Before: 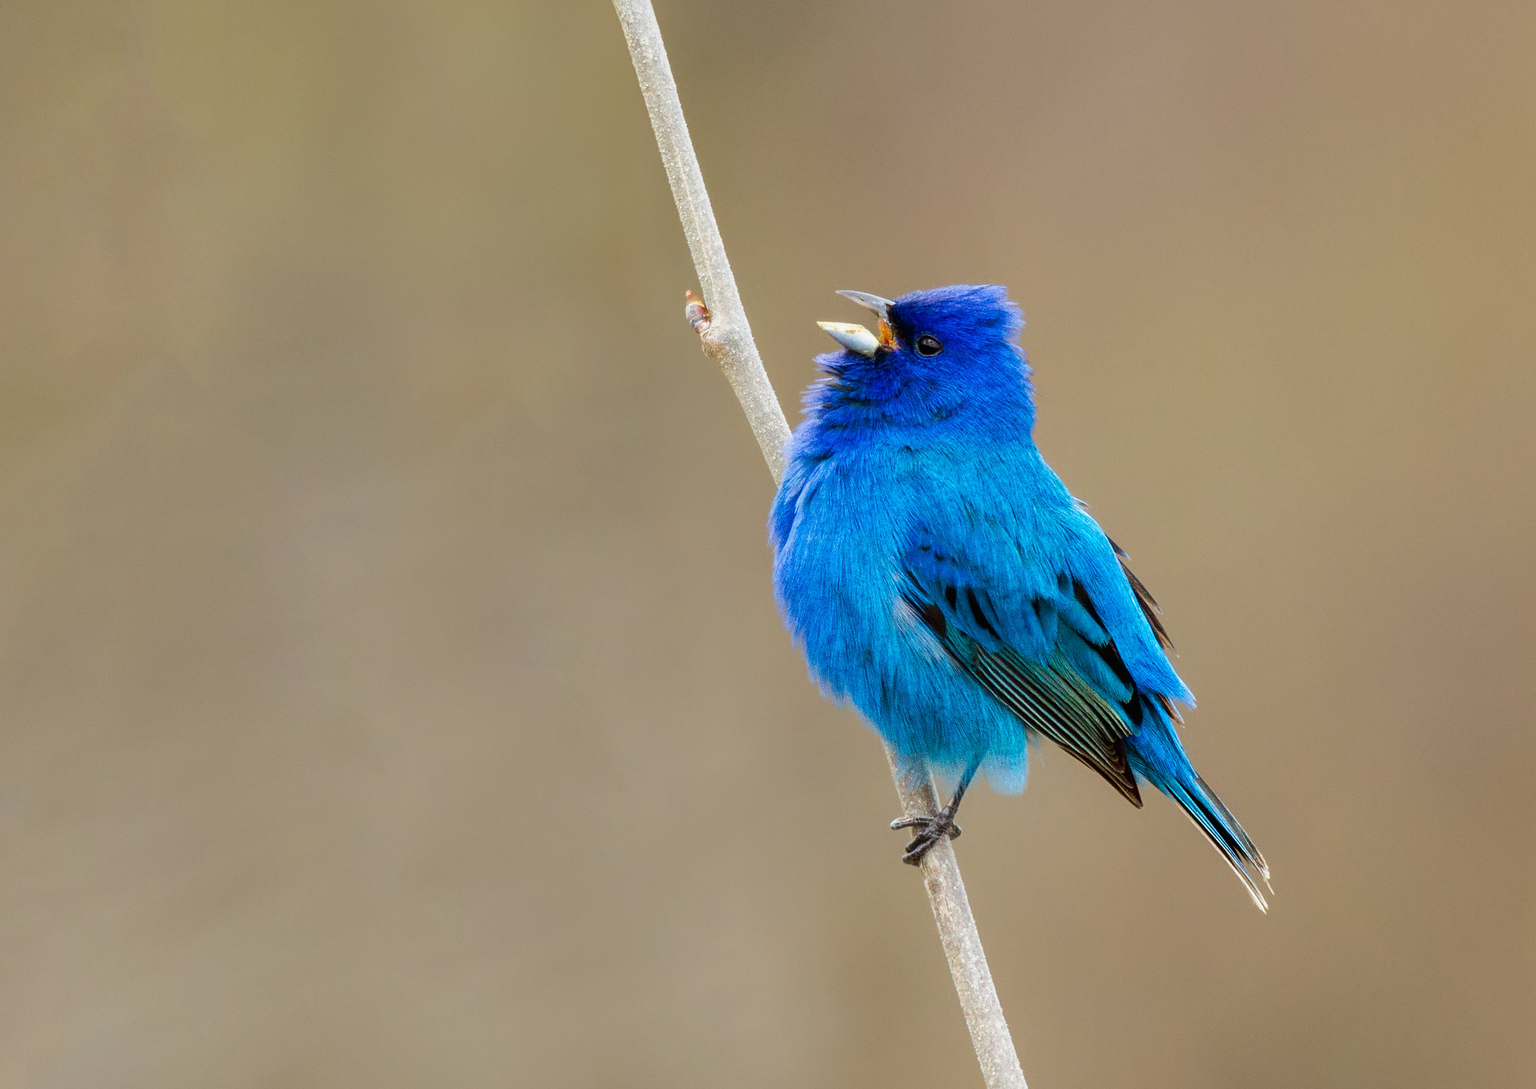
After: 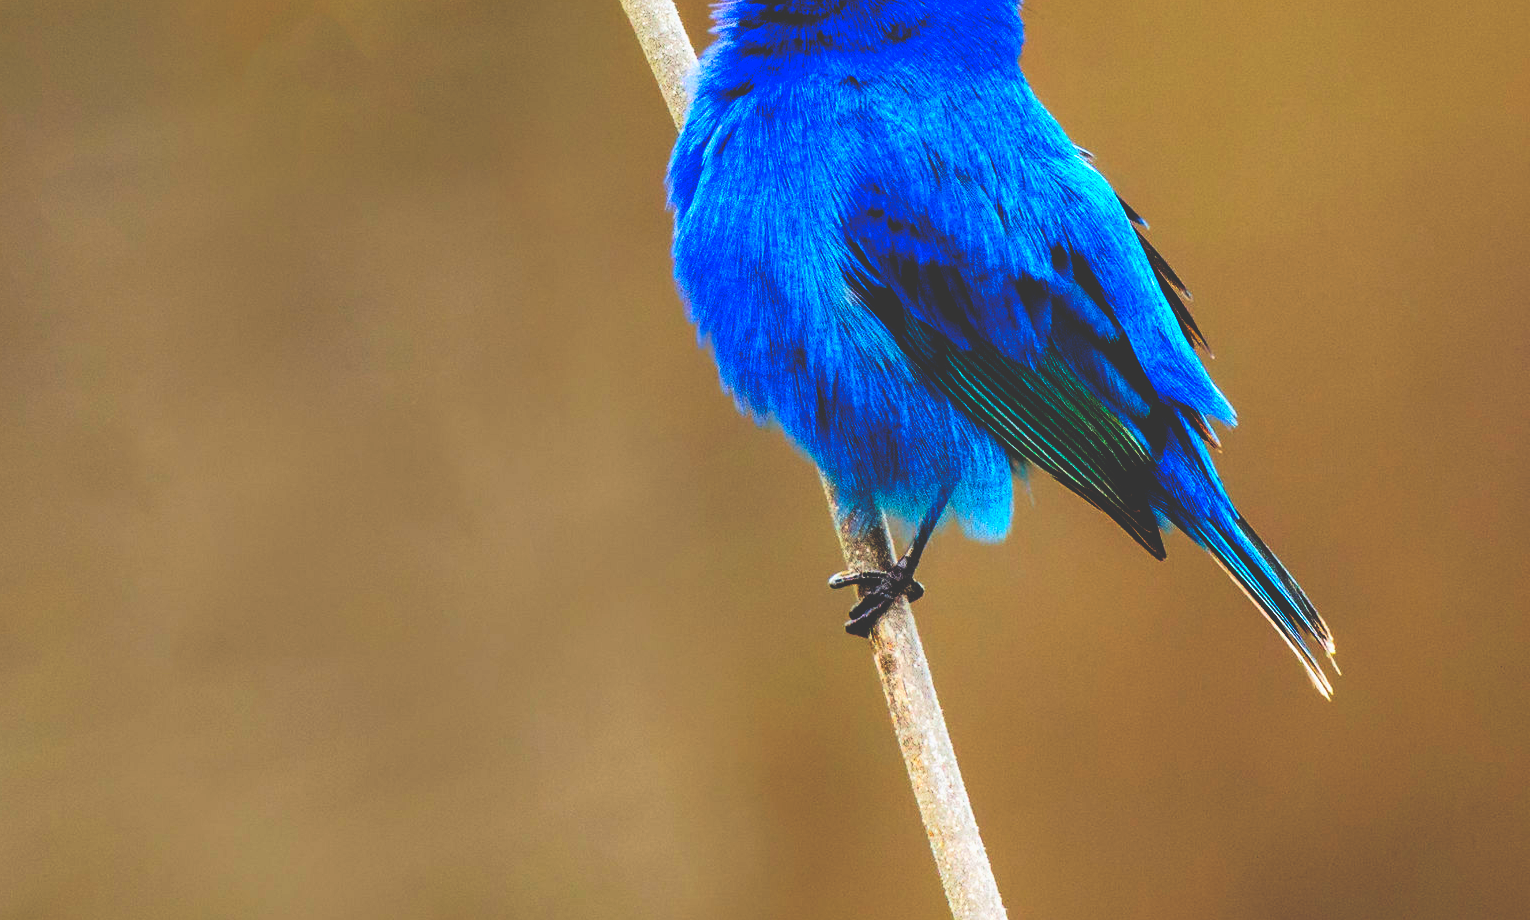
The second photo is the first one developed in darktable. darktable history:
exposure: black level correction 0.011, compensate highlight preservation false
base curve: curves: ch0 [(0, 0.036) (0.083, 0.04) (0.804, 1)], preserve colors none
color balance rgb: shadows lift › chroma 3.238%, shadows lift › hue 278.57°, perceptual saturation grading › global saturation 25.673%, global vibrance 15.001%
crop and rotate: left 17.497%, top 35.677%, right 7.792%, bottom 0.927%
tone curve: curves: ch0 [(0, 0.006) (0.037, 0.022) (0.123, 0.105) (0.19, 0.173) (0.277, 0.279) (0.474, 0.517) (0.597, 0.662) (0.687, 0.774) (0.855, 0.891) (1, 0.982)]; ch1 [(0, 0) (0.243, 0.245) (0.422, 0.415) (0.493, 0.495) (0.508, 0.503) (0.544, 0.552) (0.557, 0.582) (0.626, 0.672) (0.694, 0.732) (1, 1)]; ch2 [(0, 0) (0.249, 0.216) (0.356, 0.329) (0.424, 0.442) (0.476, 0.483) (0.498, 0.5) (0.517, 0.519) (0.532, 0.539) (0.562, 0.596) (0.614, 0.662) (0.706, 0.757) (0.808, 0.809) (0.991, 0.968)], color space Lab, linked channels, preserve colors none
